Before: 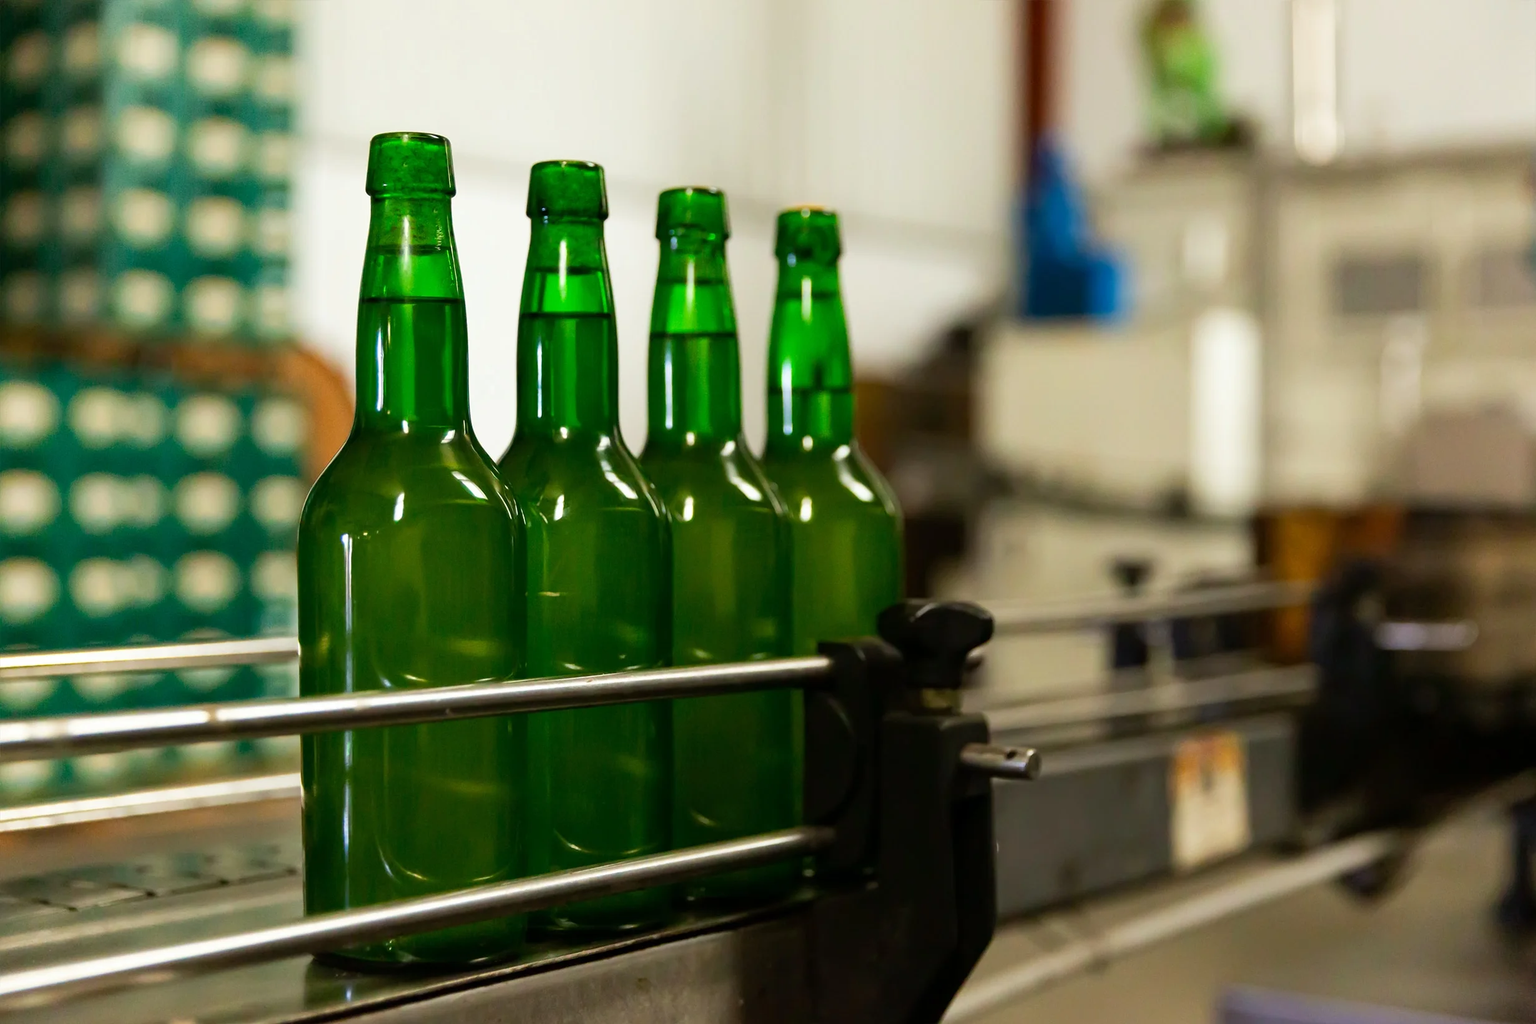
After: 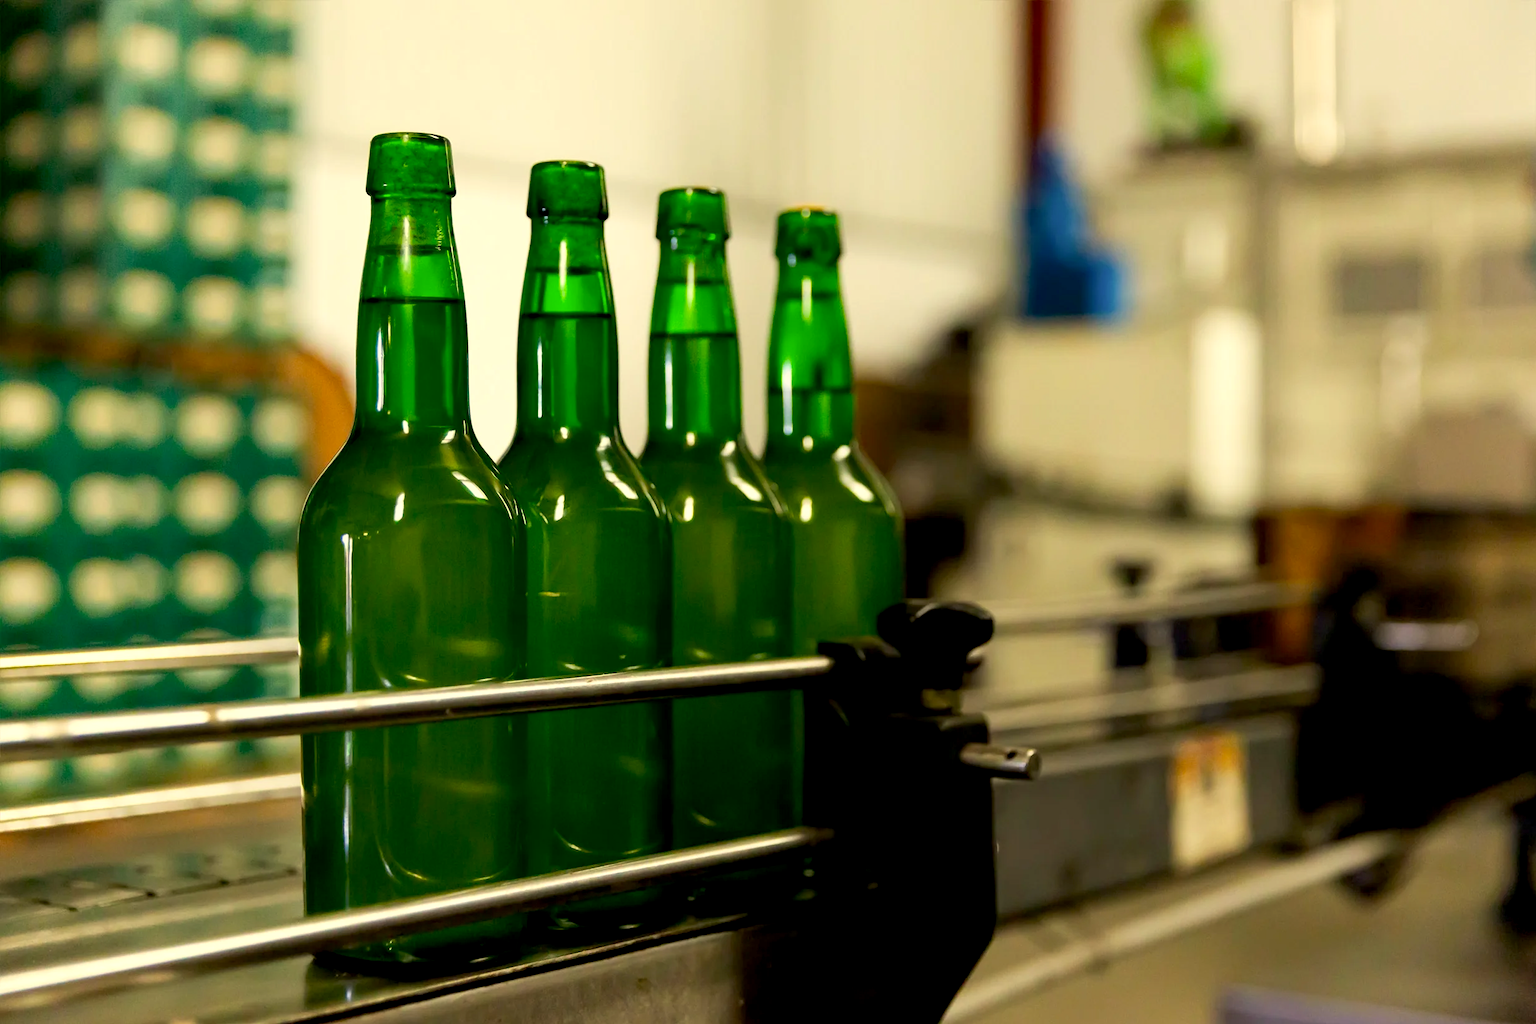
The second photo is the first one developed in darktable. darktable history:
color correction: highlights a* 1.3, highlights b* 17.59
exposure: black level correction 0.007, exposure 0.1 EV, compensate highlight preservation false
